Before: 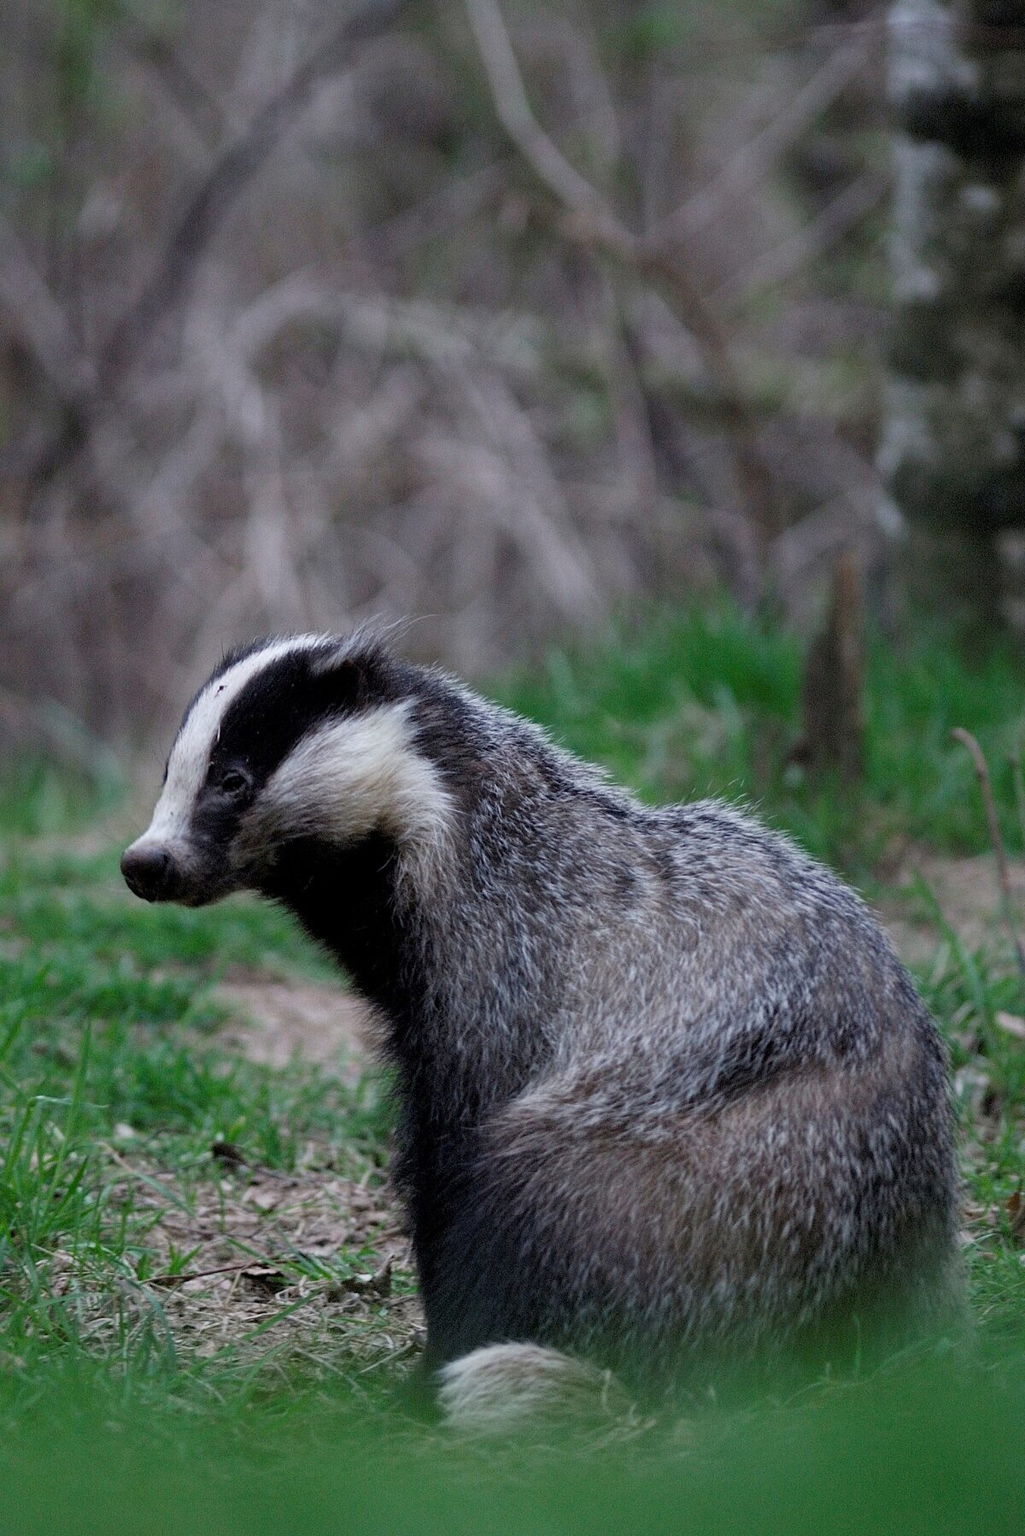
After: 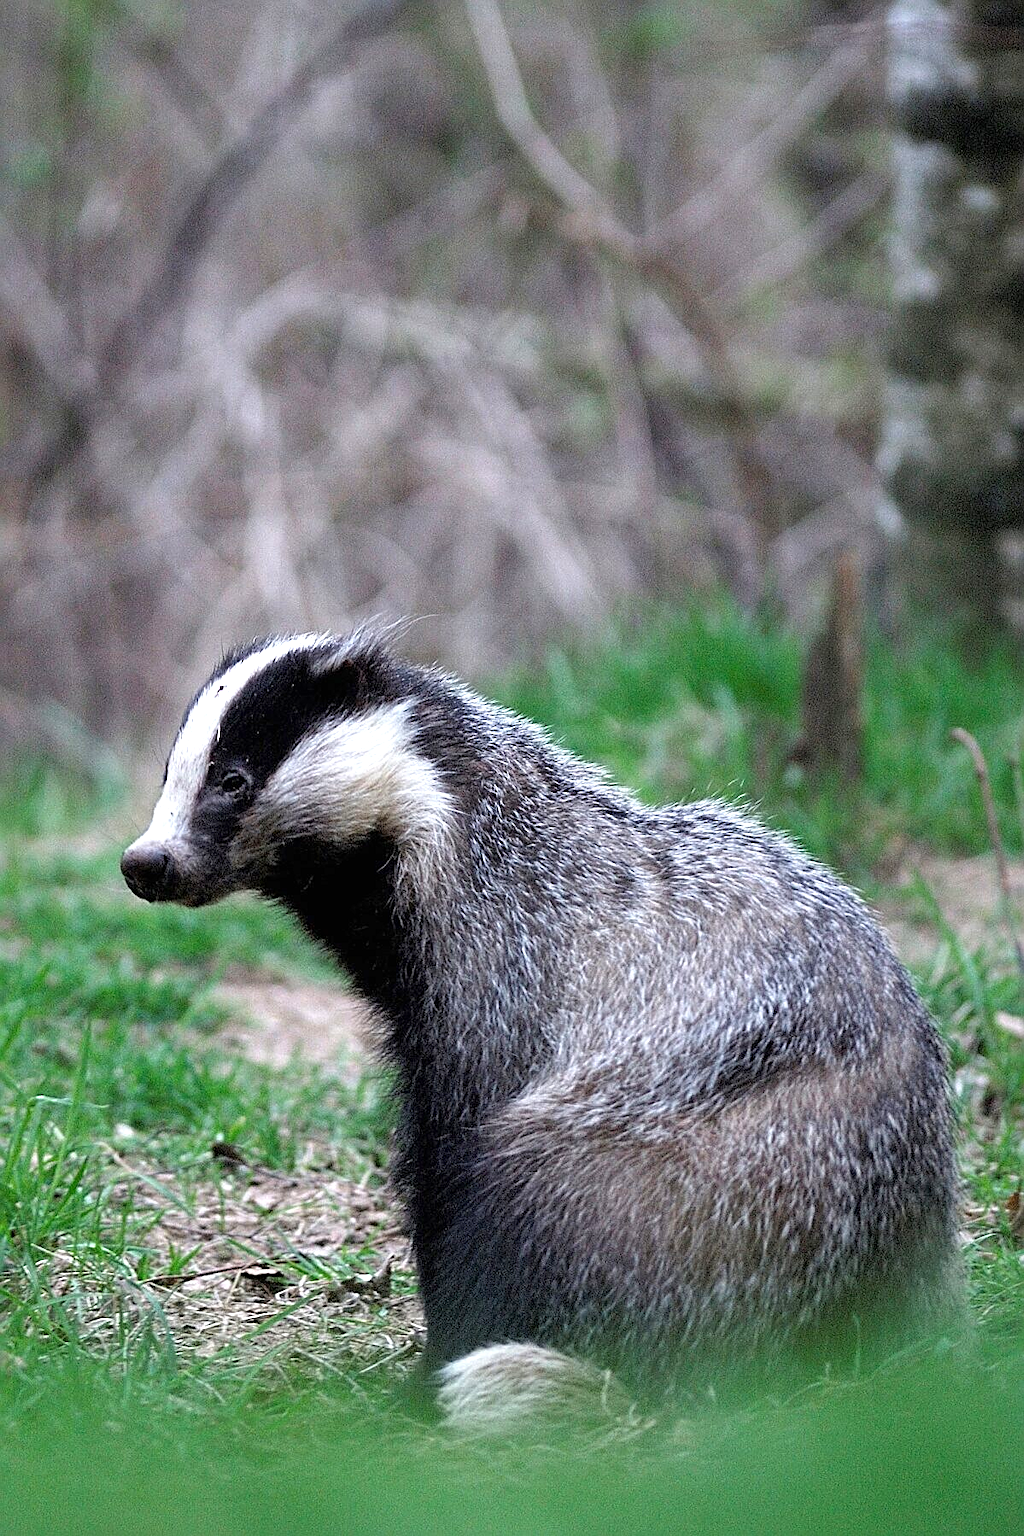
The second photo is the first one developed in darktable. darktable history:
exposure: black level correction 0, exposure 1.001 EV, compensate highlight preservation false
sharpen: amount 0.751
